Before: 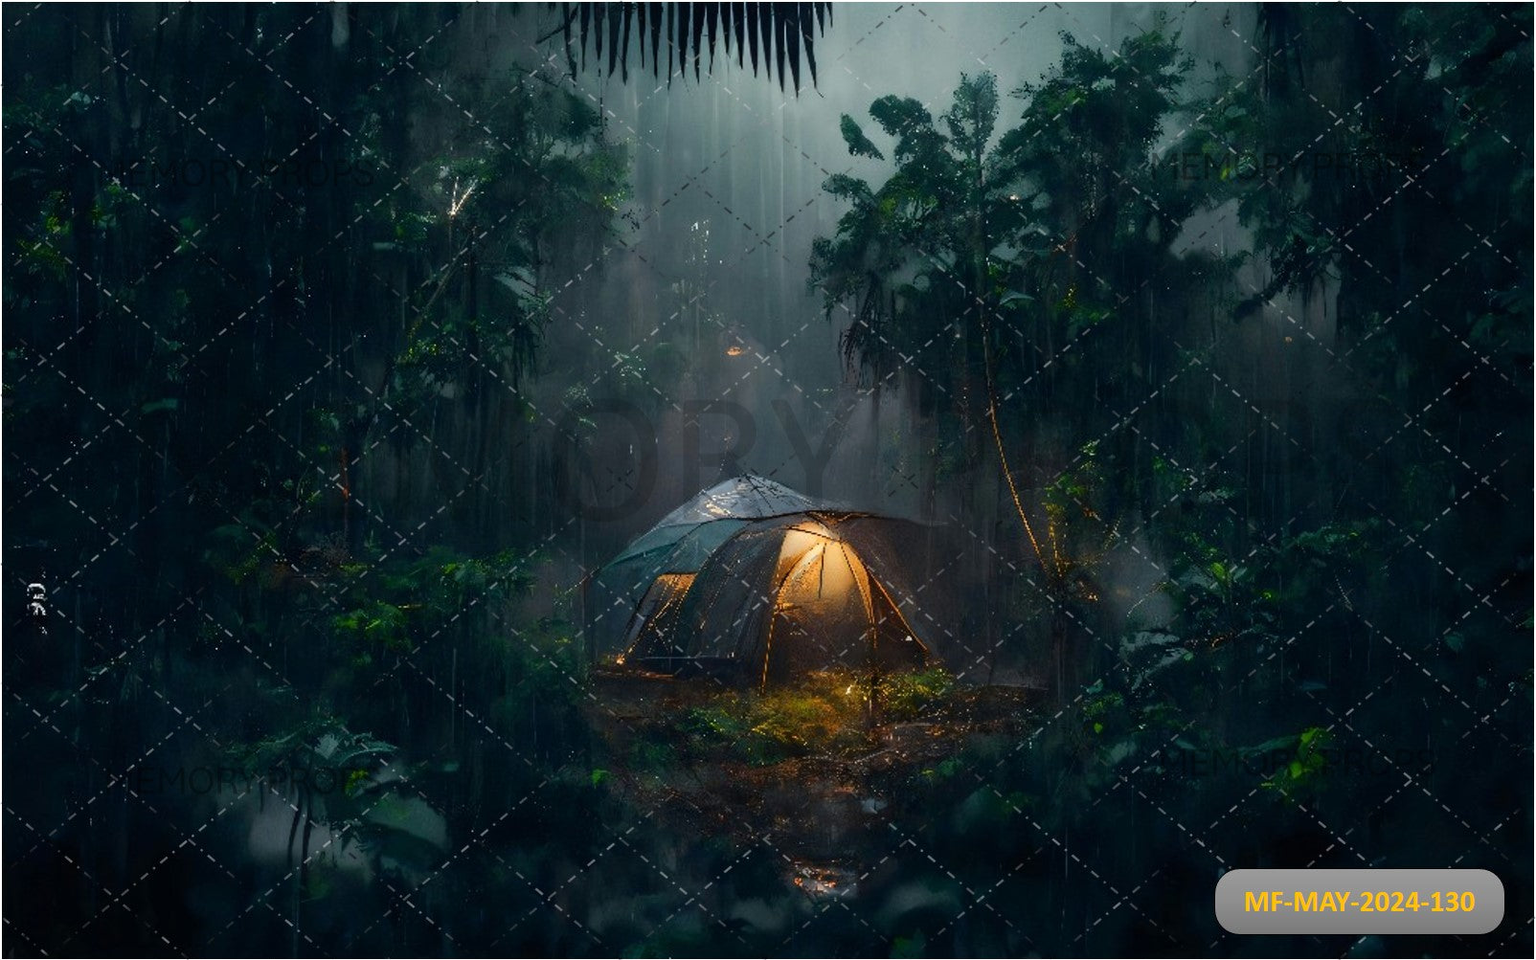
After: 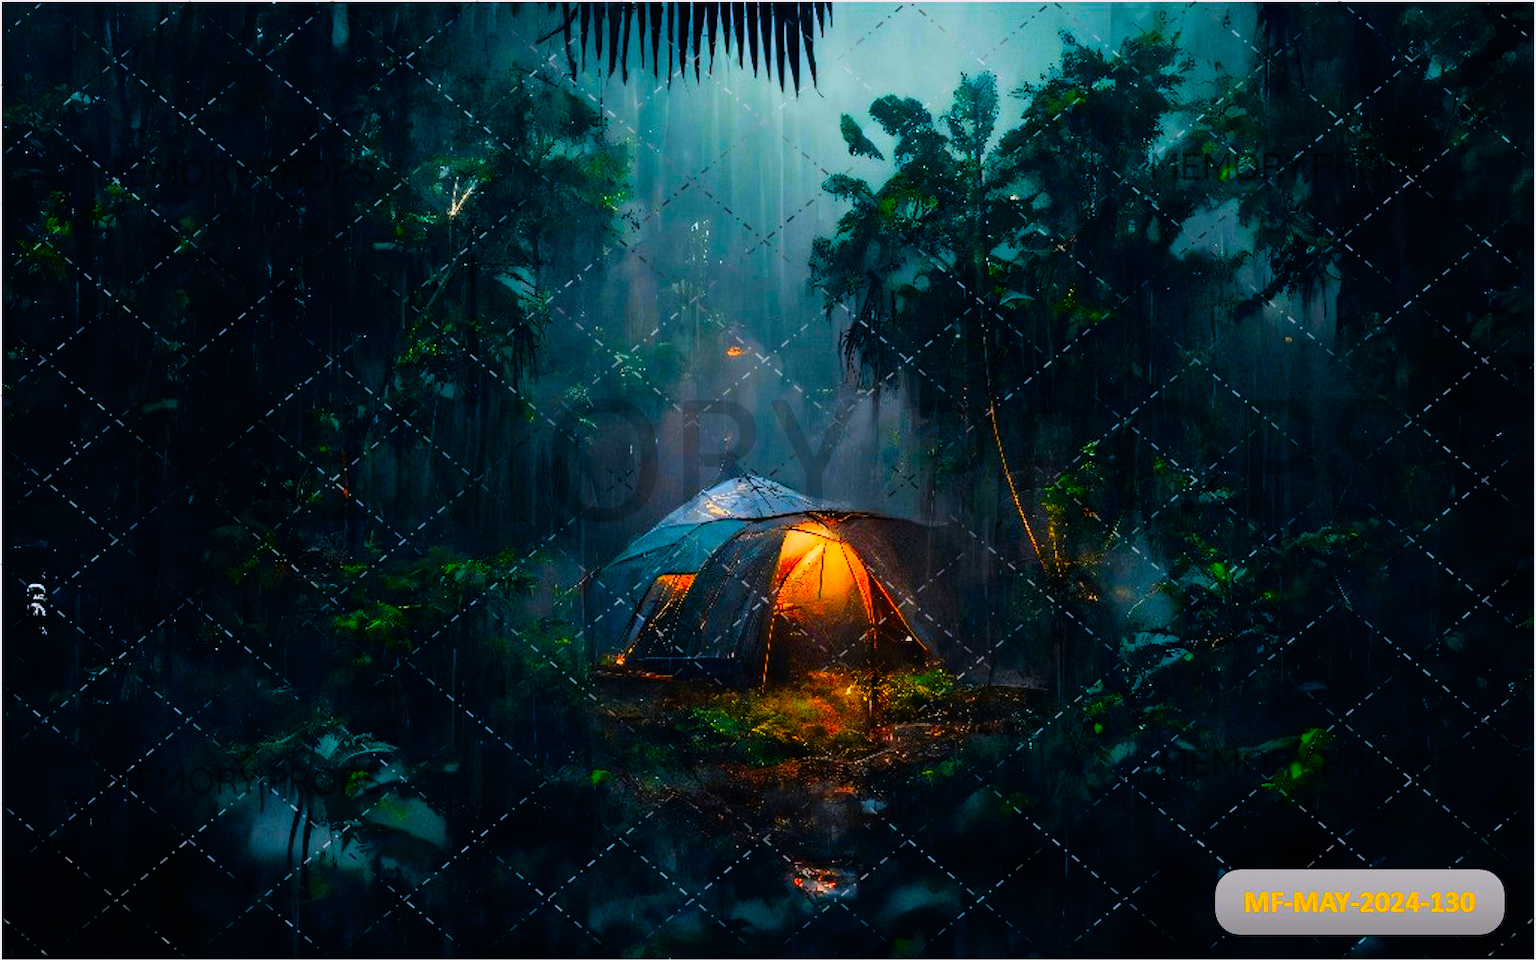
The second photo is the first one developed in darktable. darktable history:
exposure: black level correction 0, exposure 0.5 EV, compensate exposure bias true, compensate highlight preservation false
color correction: highlights a* 1.59, highlights b* -1.7, saturation 2.48
filmic rgb: black relative exposure -11.88 EV, white relative exposure 5.43 EV, threshold 3 EV, hardness 4.49, latitude 50%, contrast 1.14, color science v5 (2021), contrast in shadows safe, contrast in highlights safe, enable highlight reconstruction true
